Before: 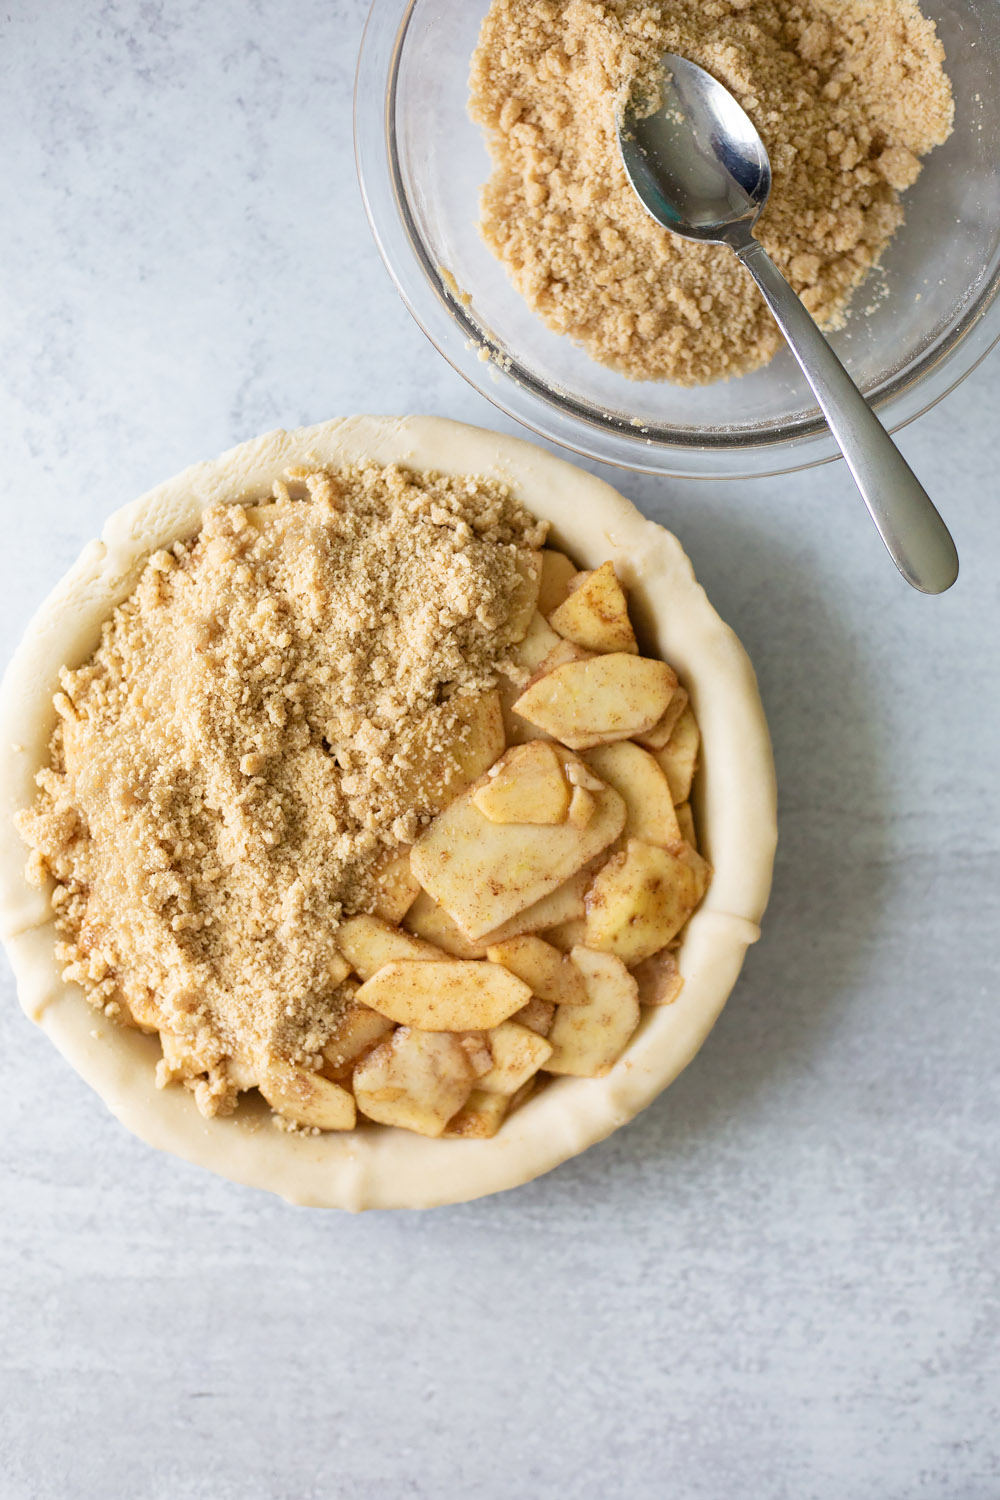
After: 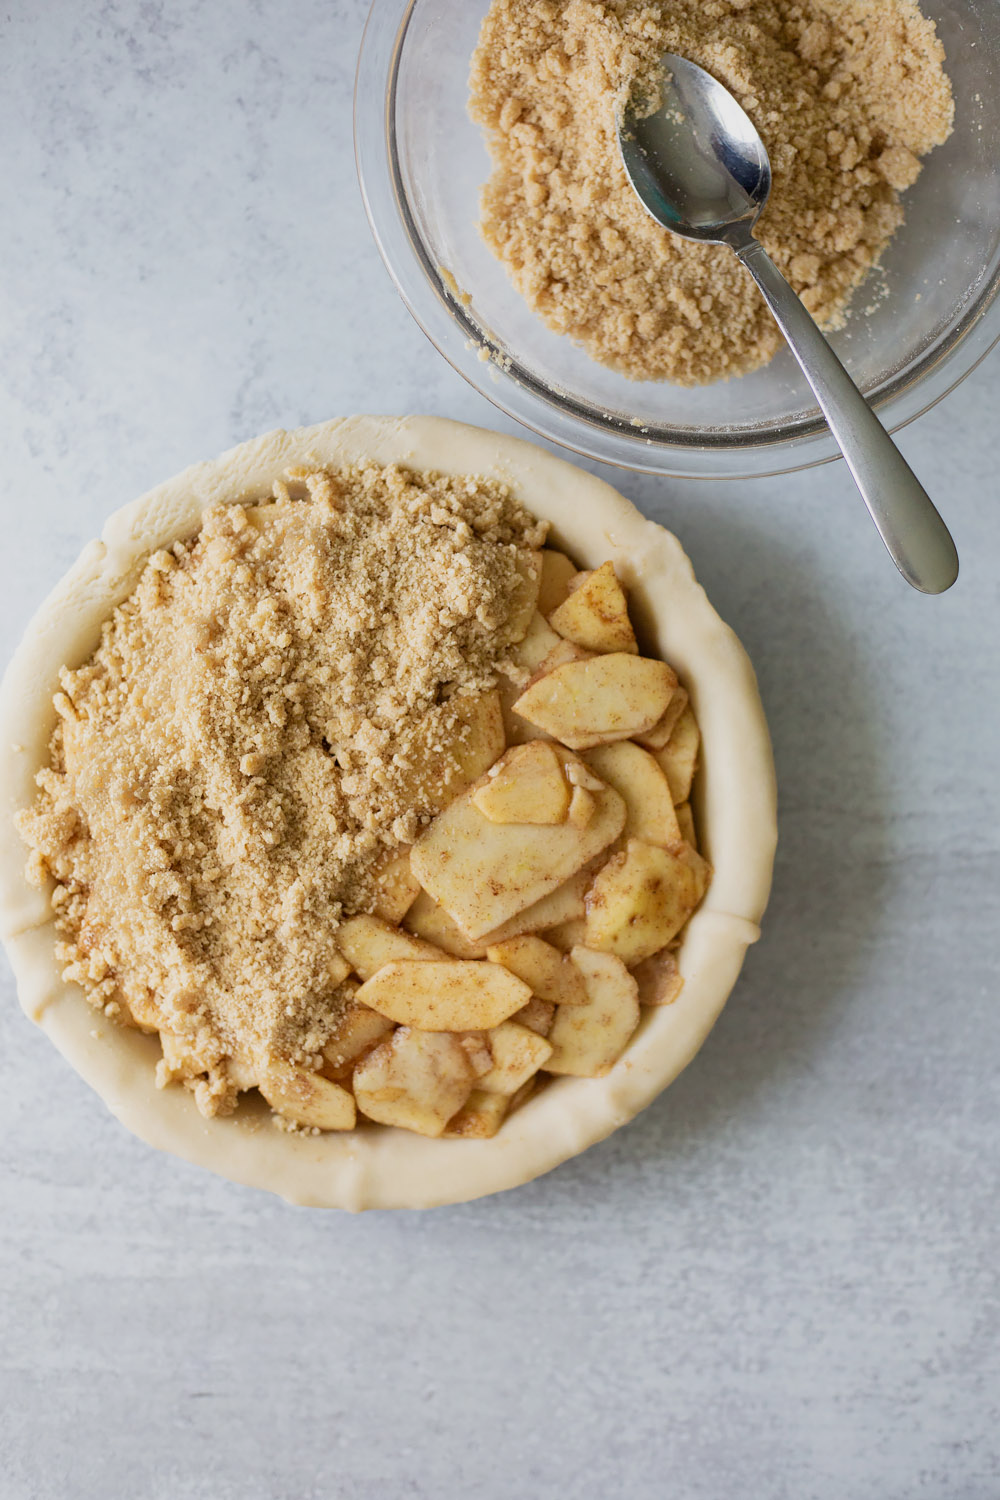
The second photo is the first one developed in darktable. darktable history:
exposure: exposure -0.314 EV, compensate exposure bias true, compensate highlight preservation false
tone equalizer: edges refinement/feathering 500, mask exposure compensation -1.57 EV, preserve details no
